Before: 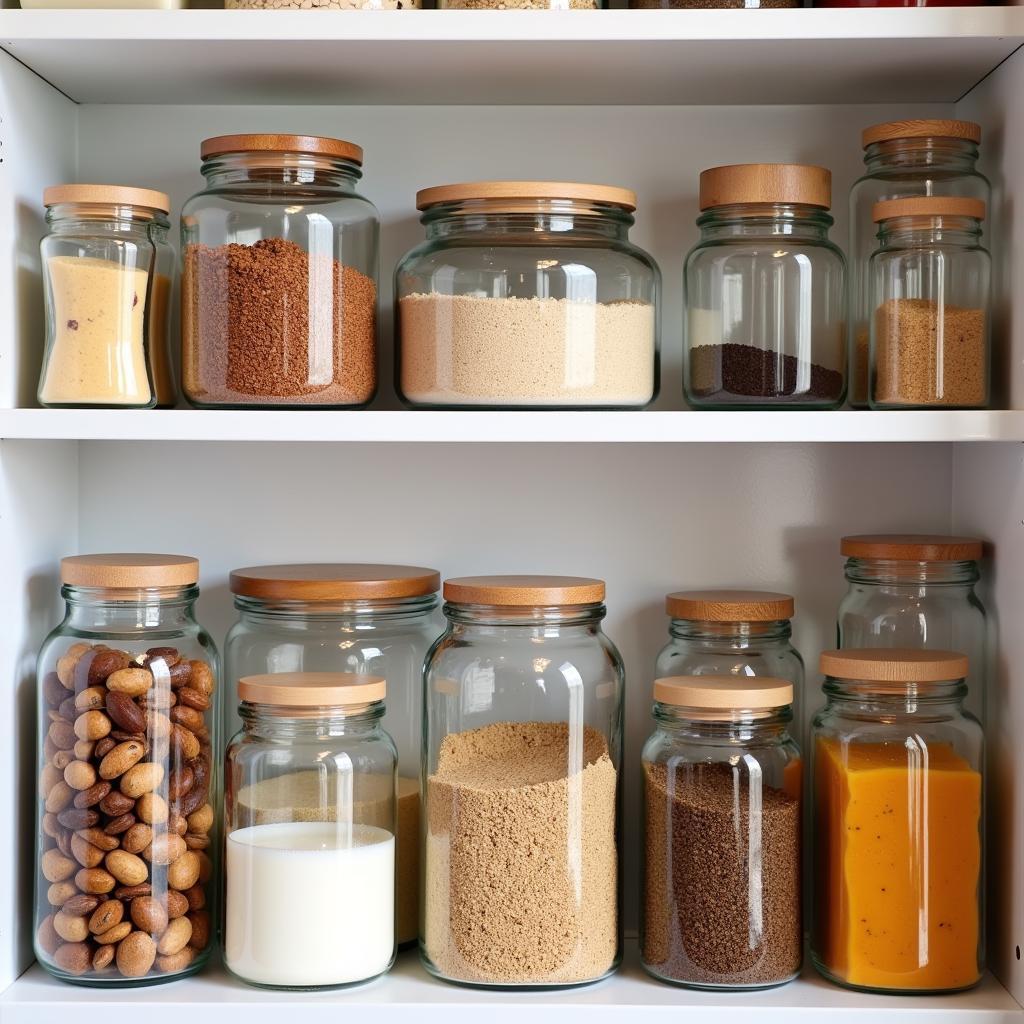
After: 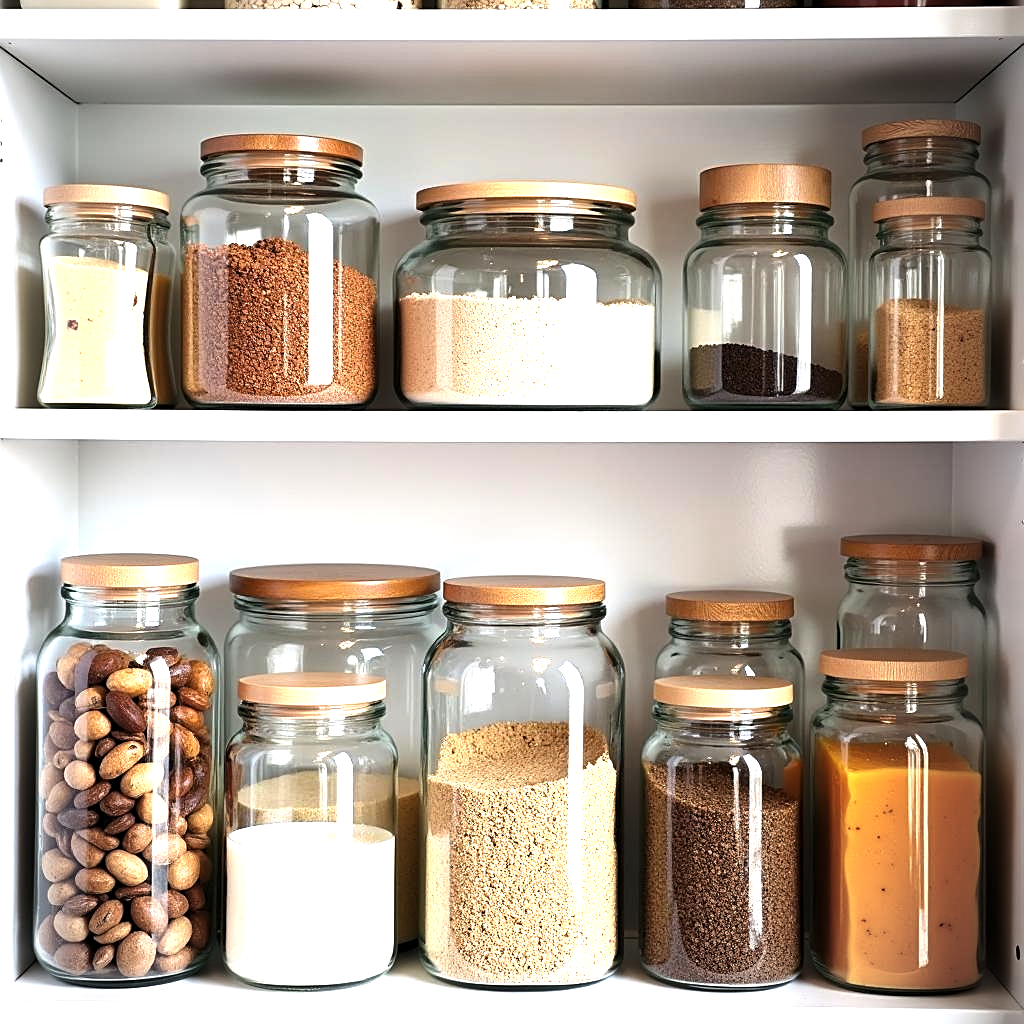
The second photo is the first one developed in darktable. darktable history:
exposure: black level correction 0, exposure 1 EV, compensate highlight preservation false
shadows and highlights: shadows 12.33, white point adjustment 1.15, highlights -1.05, soften with gaussian
sharpen: on, module defaults
vignetting: fall-off radius 61.05%
levels: levels [0.029, 0.545, 0.971]
